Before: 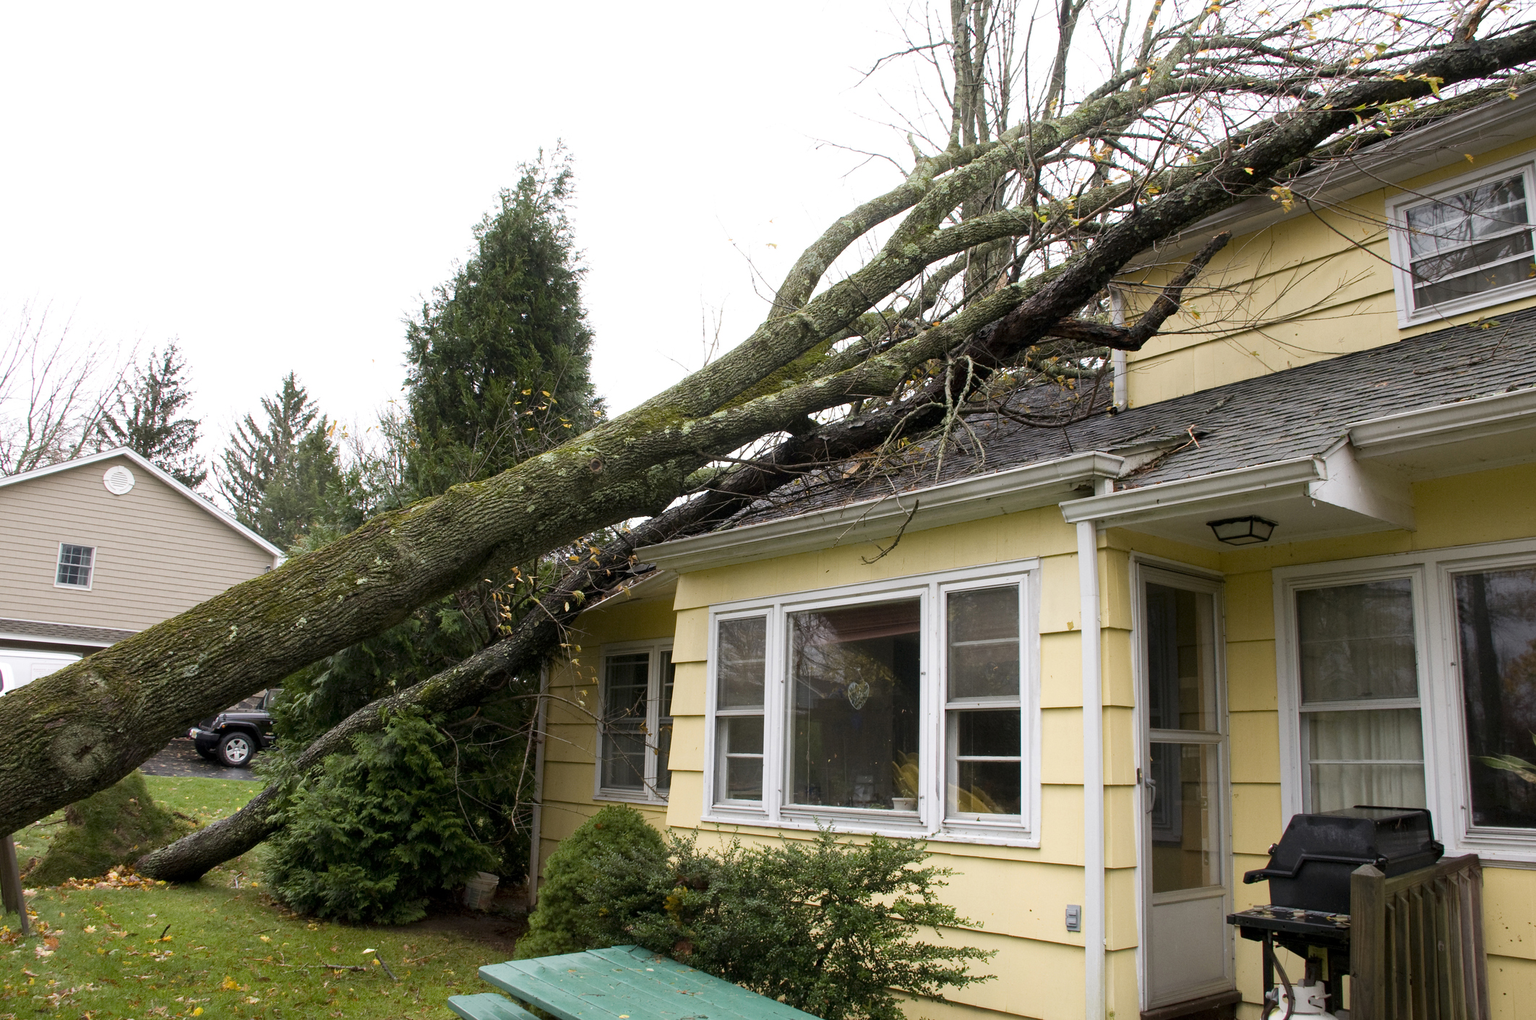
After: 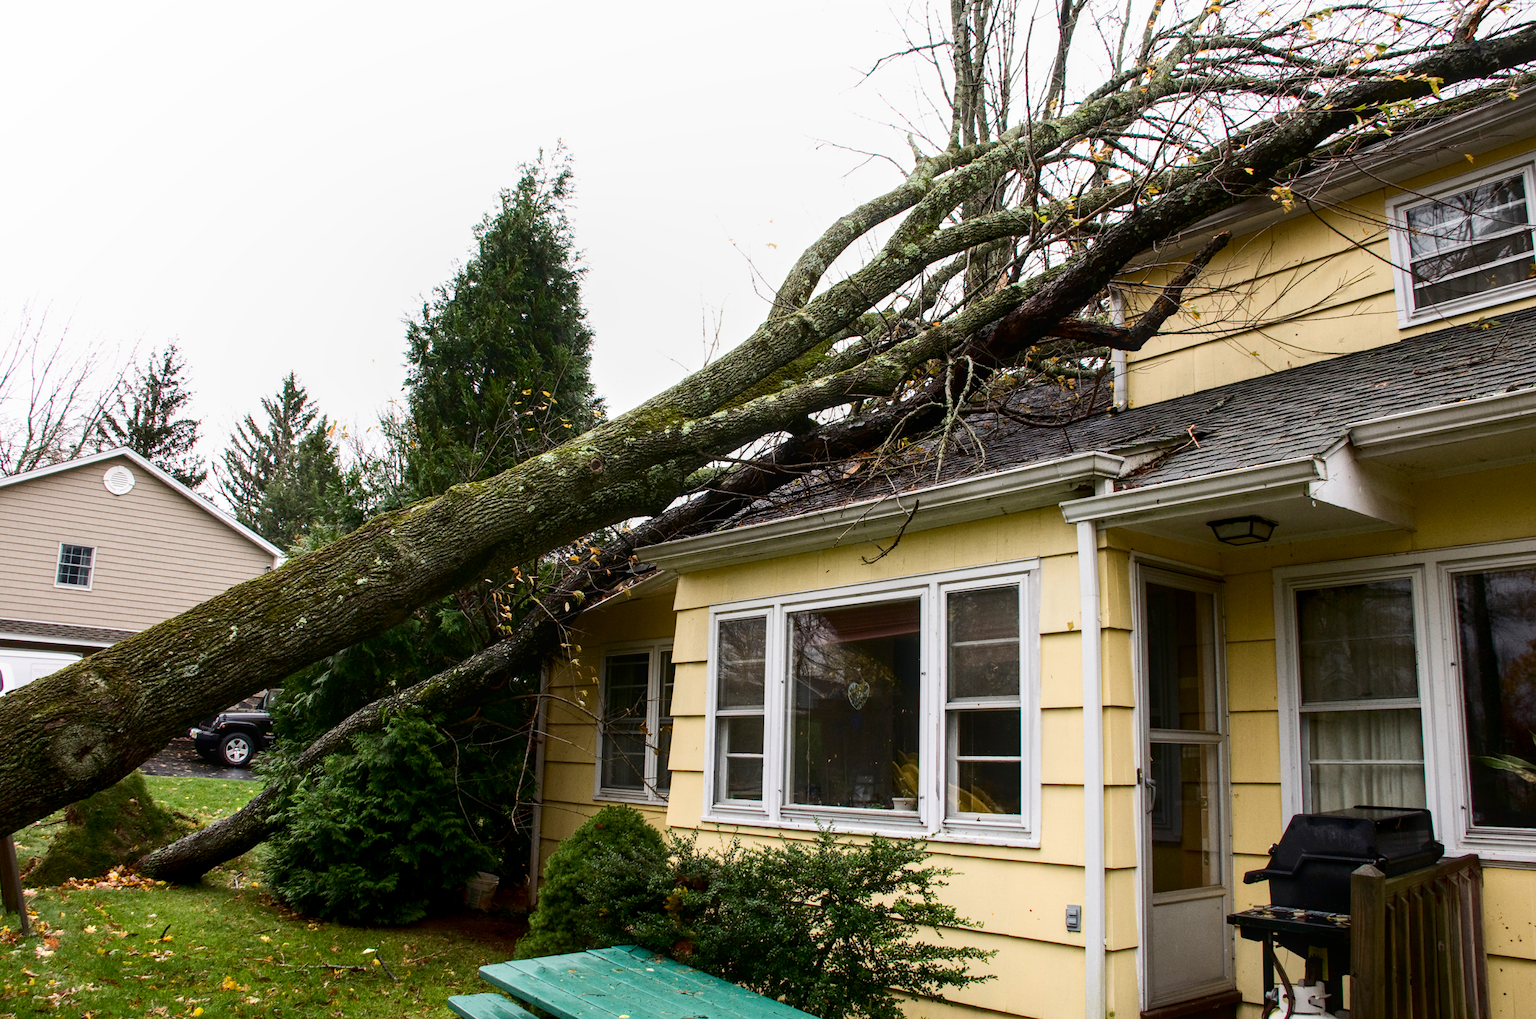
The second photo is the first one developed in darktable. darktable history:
contrast brightness saturation: contrast 0.2, brightness -0.11, saturation 0.1
local contrast: on, module defaults
